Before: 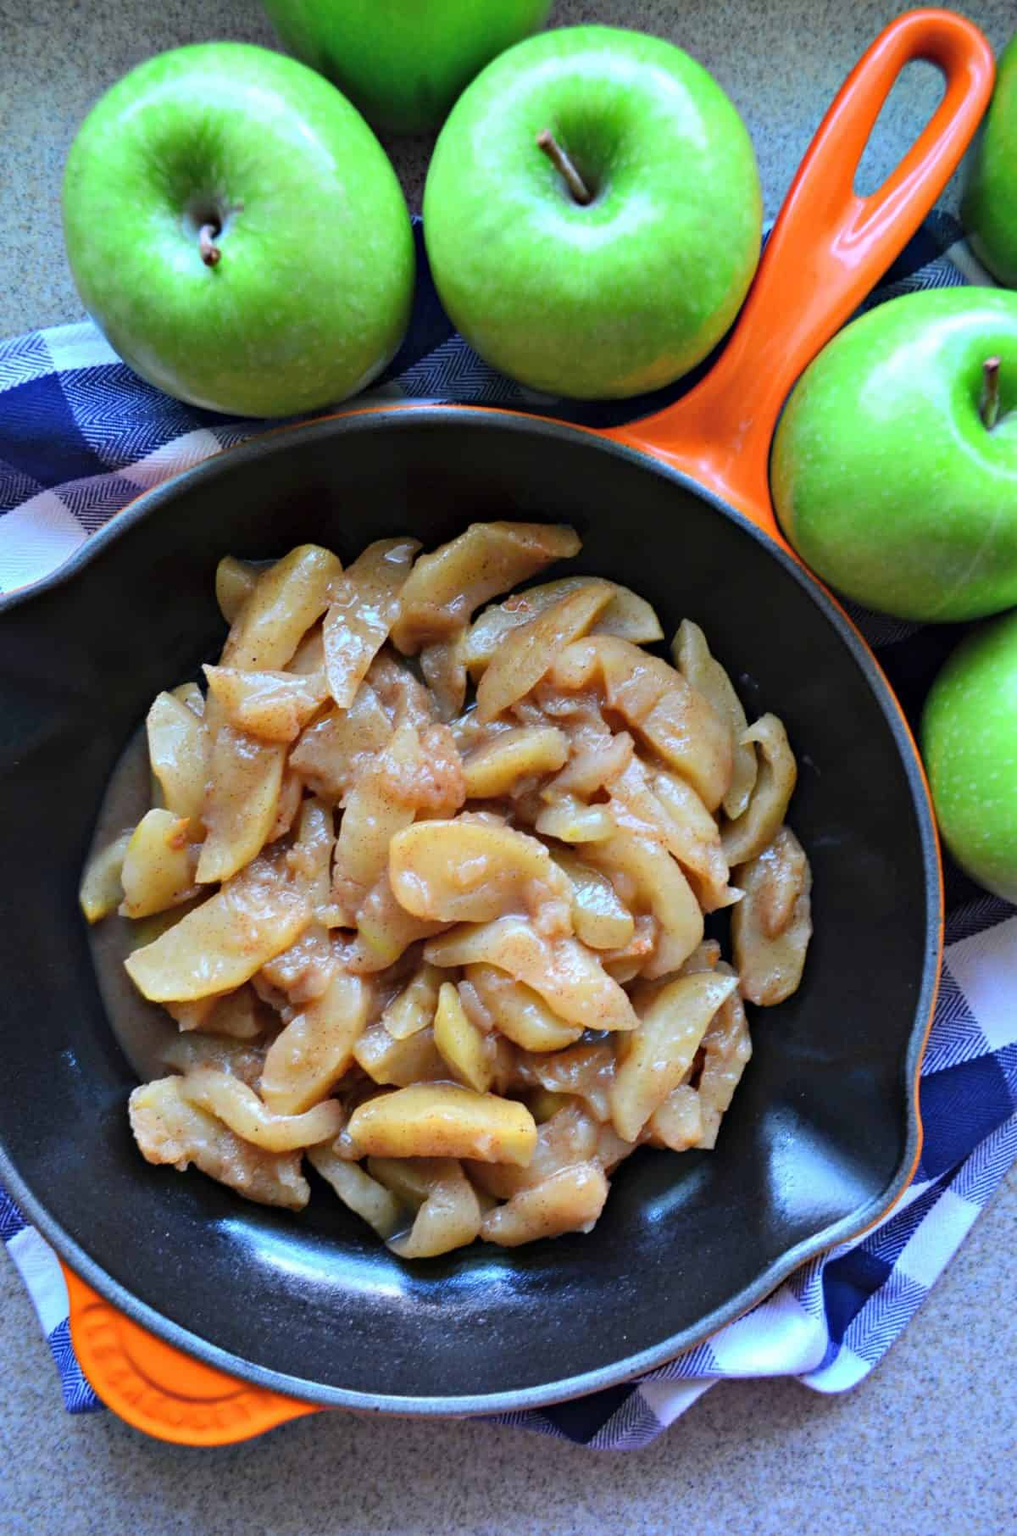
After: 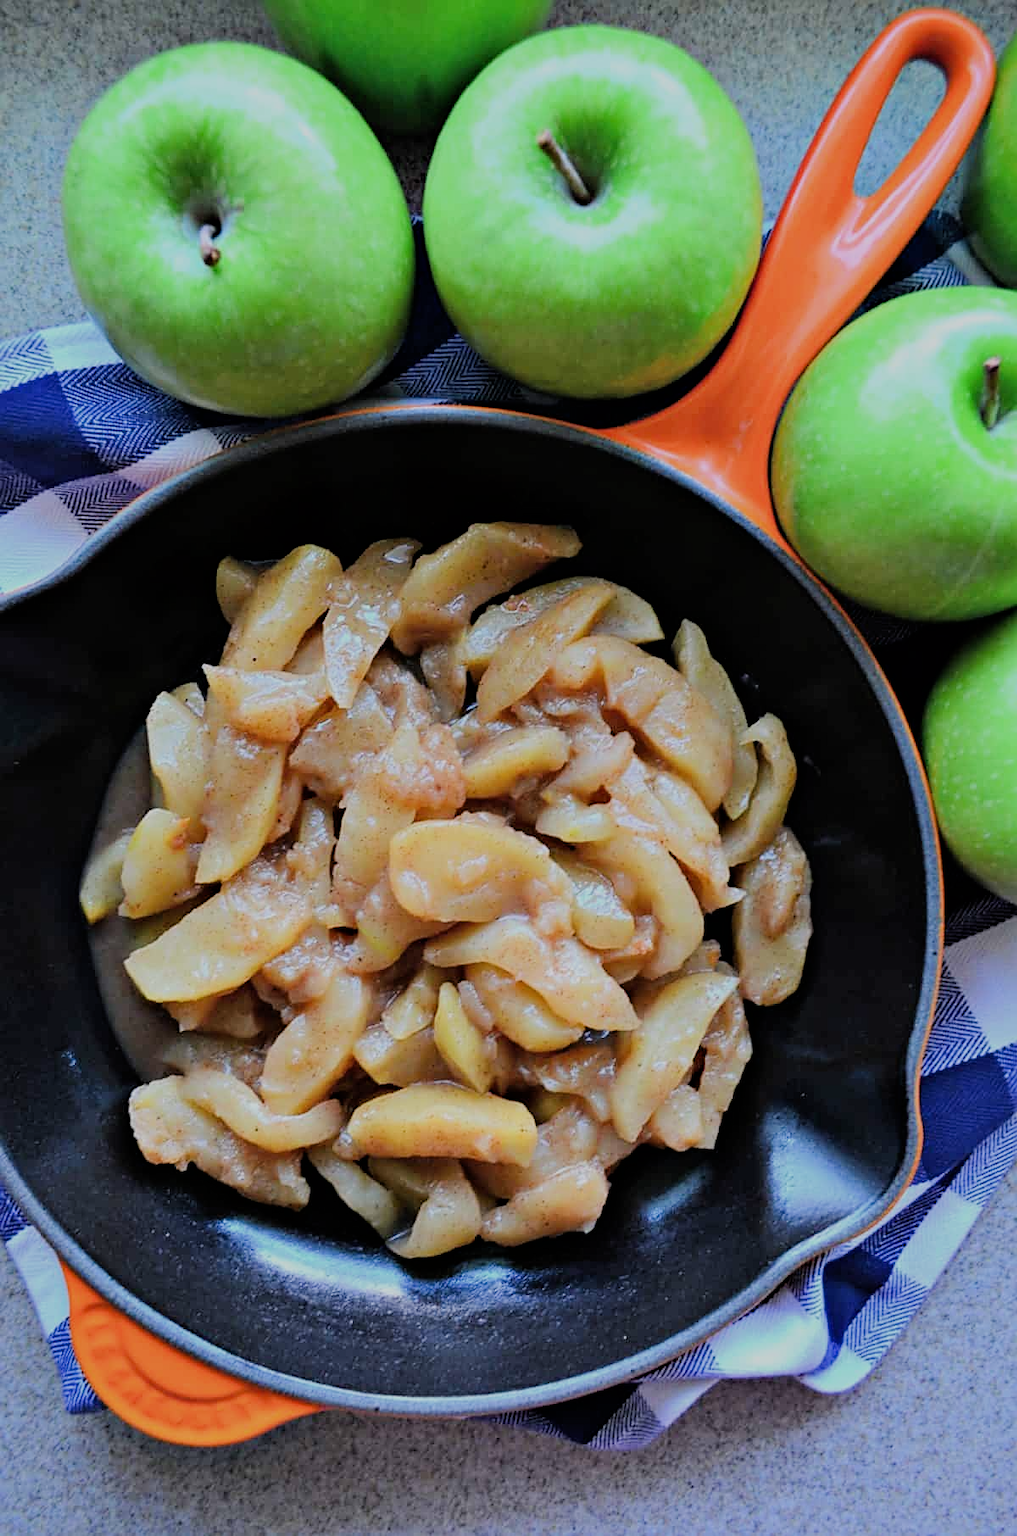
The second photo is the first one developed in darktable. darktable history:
sharpen: on, module defaults
filmic rgb: black relative exposure -7.15 EV, white relative exposure 5.39 EV, hardness 3.02, enable highlight reconstruction true
